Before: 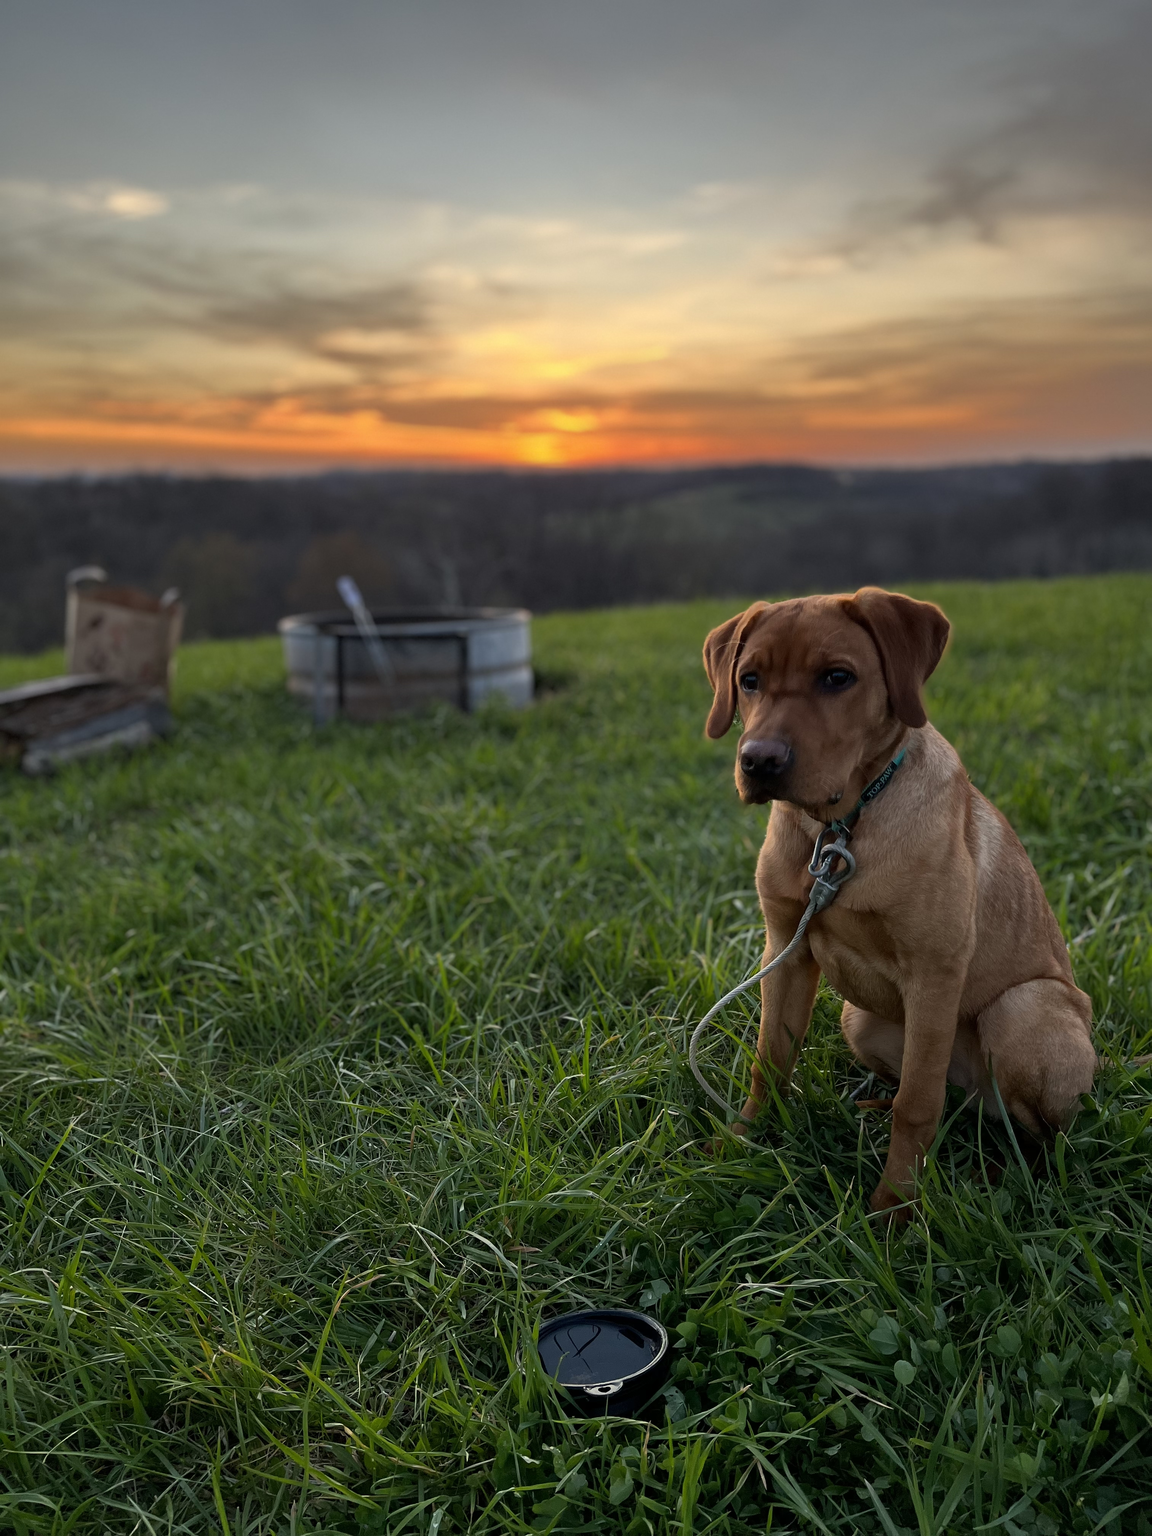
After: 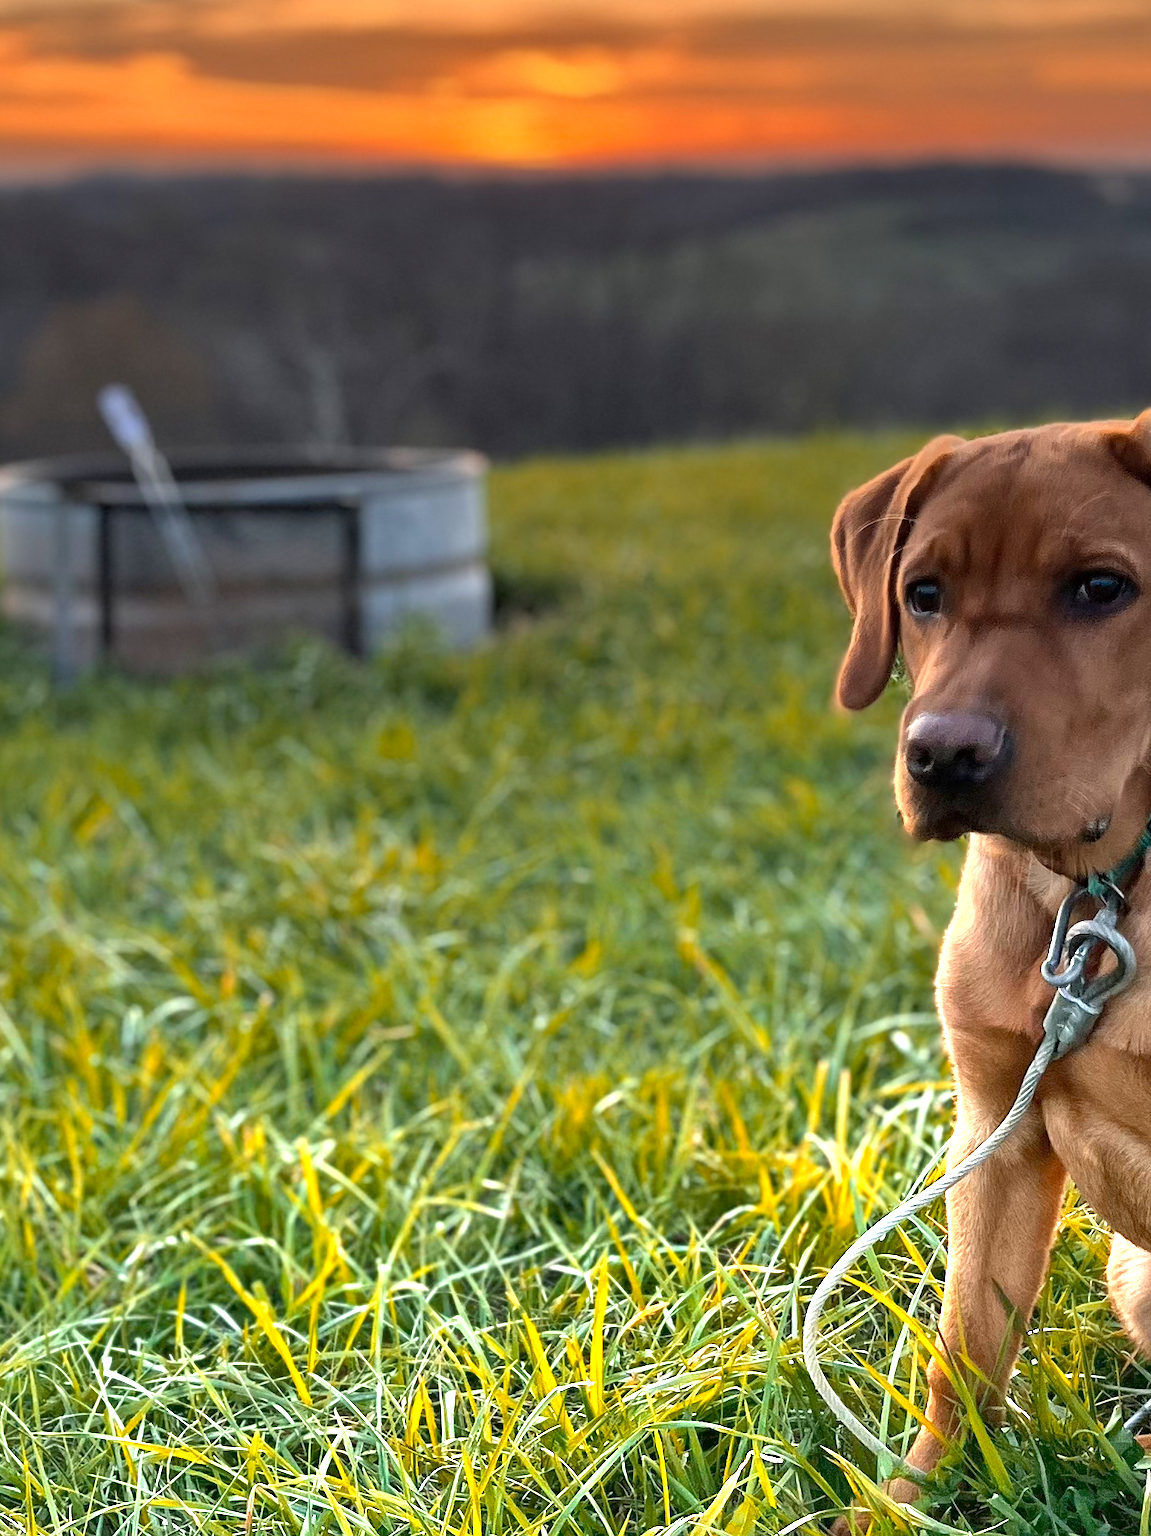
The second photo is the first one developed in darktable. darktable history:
crop: left 25%, top 25%, right 25%, bottom 25%
shadows and highlights: soften with gaussian
graduated density: density -3.9 EV
color zones: curves: ch2 [(0, 0.5) (0.143, 0.5) (0.286, 0.416) (0.429, 0.5) (0.571, 0.5) (0.714, 0.5) (0.857, 0.5) (1, 0.5)]
